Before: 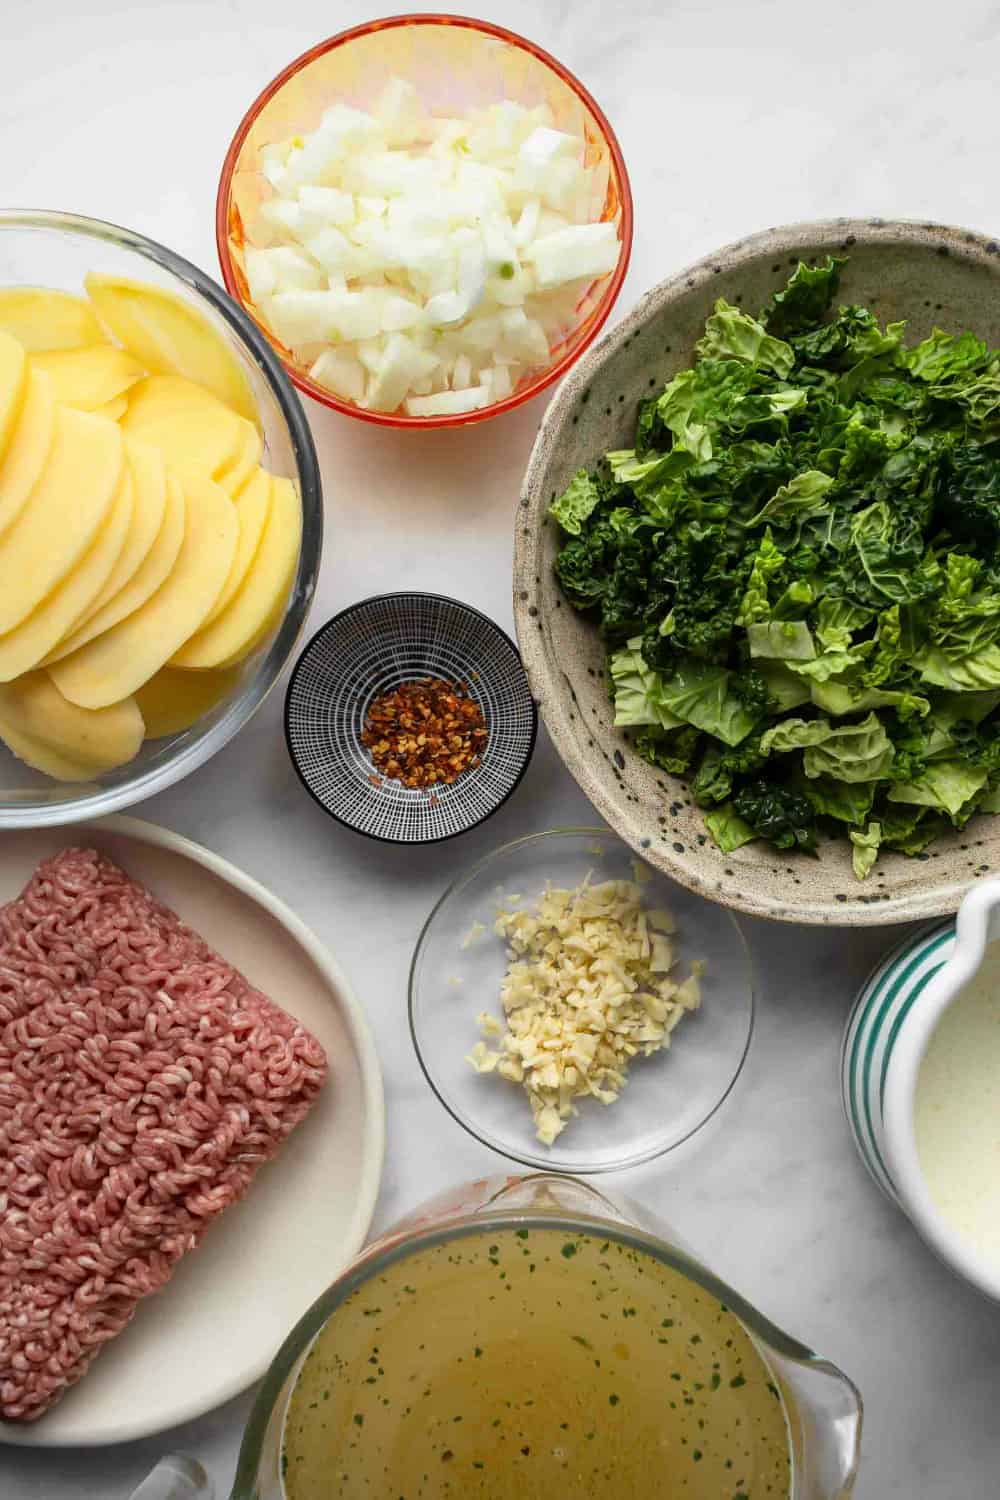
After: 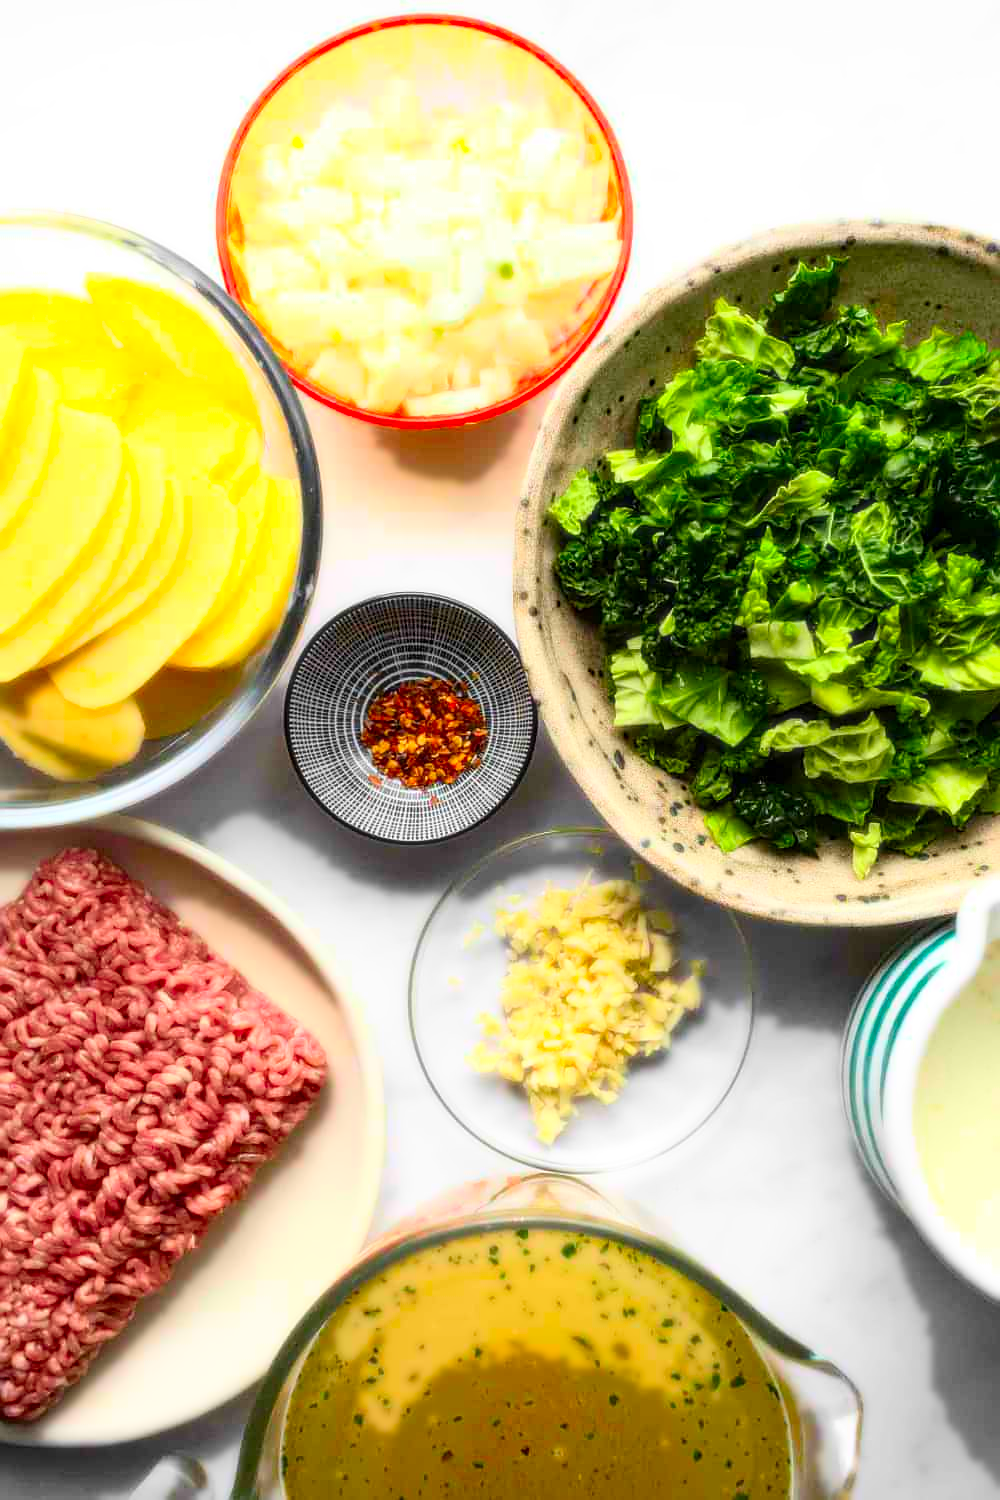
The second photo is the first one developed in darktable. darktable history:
color correction: saturation 1.8
sharpen: on, module defaults
bloom: size 0%, threshold 54.82%, strength 8.31%
